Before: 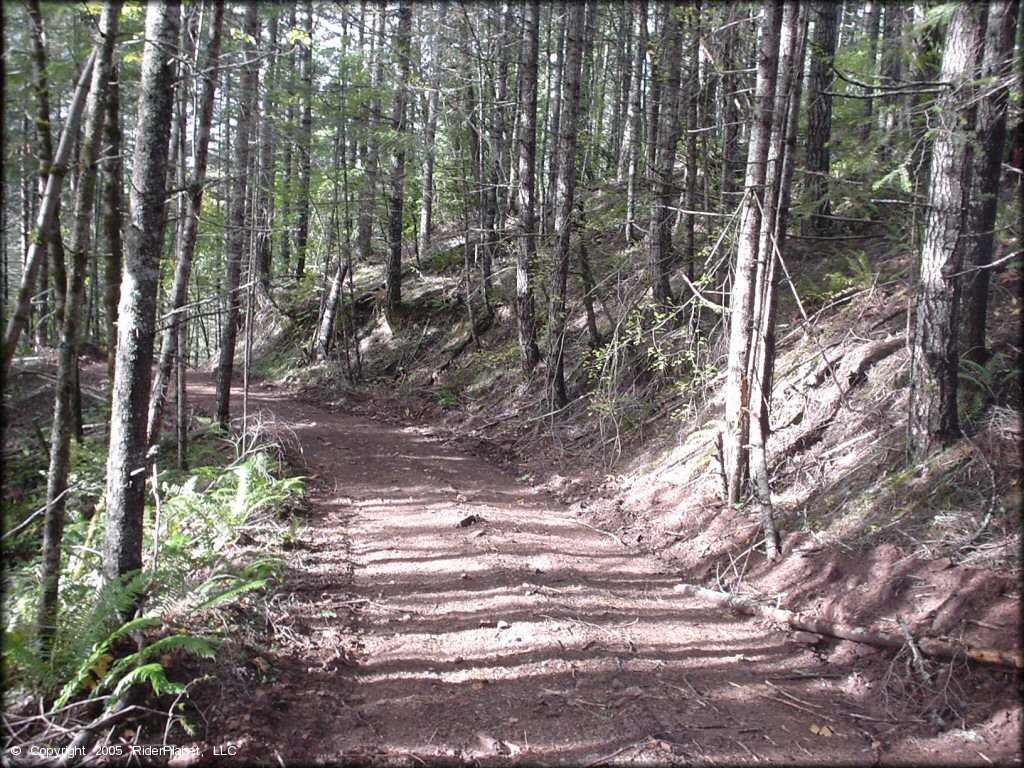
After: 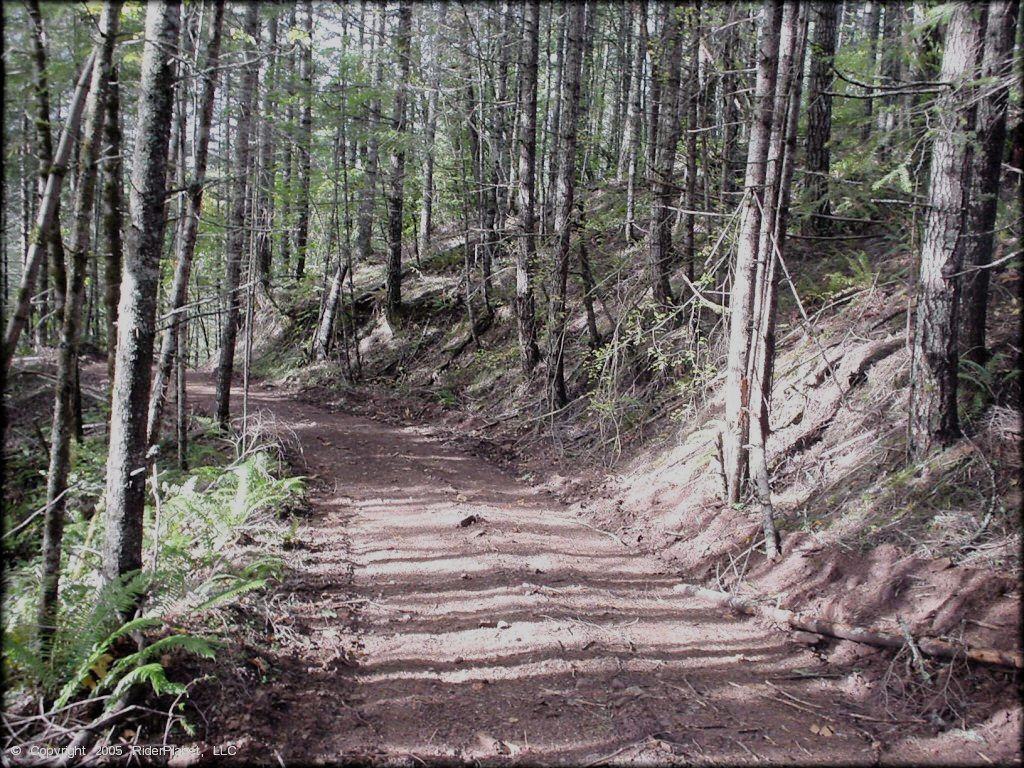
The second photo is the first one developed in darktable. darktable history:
rotate and perspective: automatic cropping original format, crop left 0, crop top 0
filmic rgb: black relative exposure -7.32 EV, white relative exposure 5.09 EV, hardness 3.2
